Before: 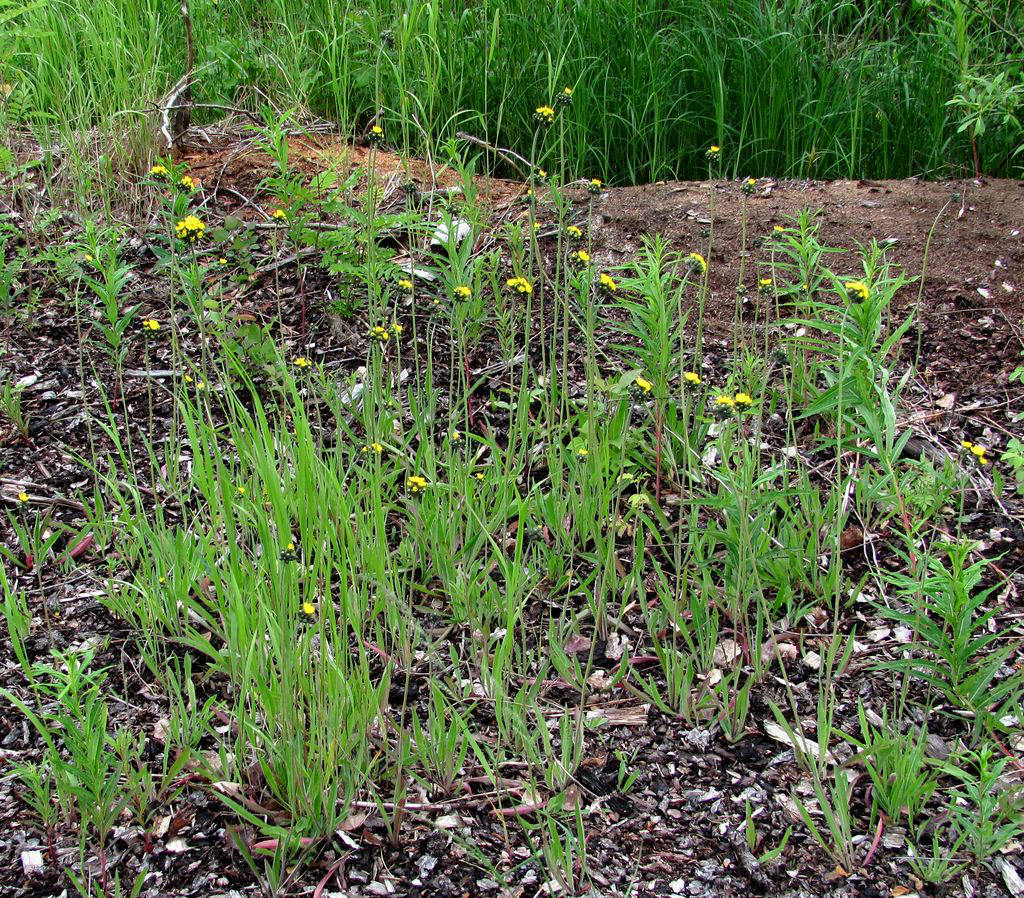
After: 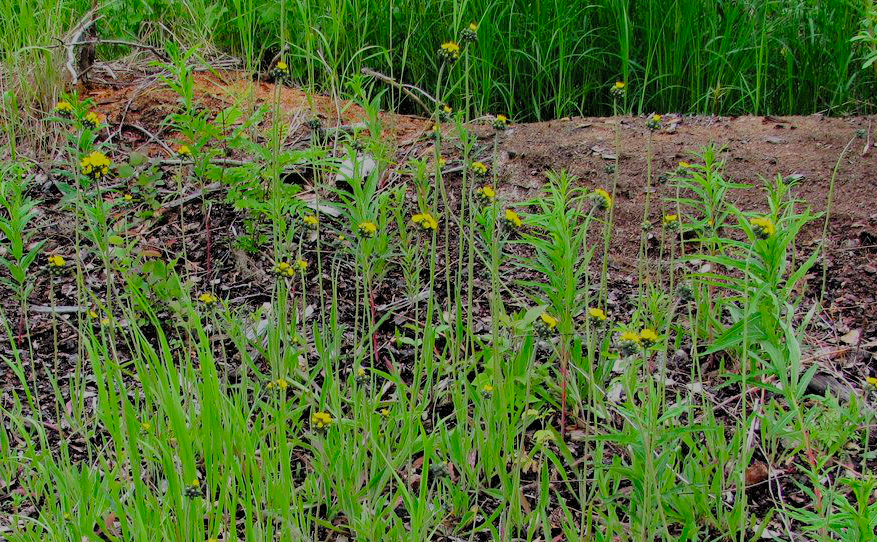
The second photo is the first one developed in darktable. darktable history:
crop and rotate: left 9.345%, top 7.22%, right 4.982%, bottom 32.331%
filmic rgb: white relative exposure 8 EV, threshold 3 EV, hardness 2.44, latitude 10.07%, contrast 0.72, highlights saturation mix 10%, shadows ↔ highlights balance 1.38%, color science v4 (2020), enable highlight reconstruction true
